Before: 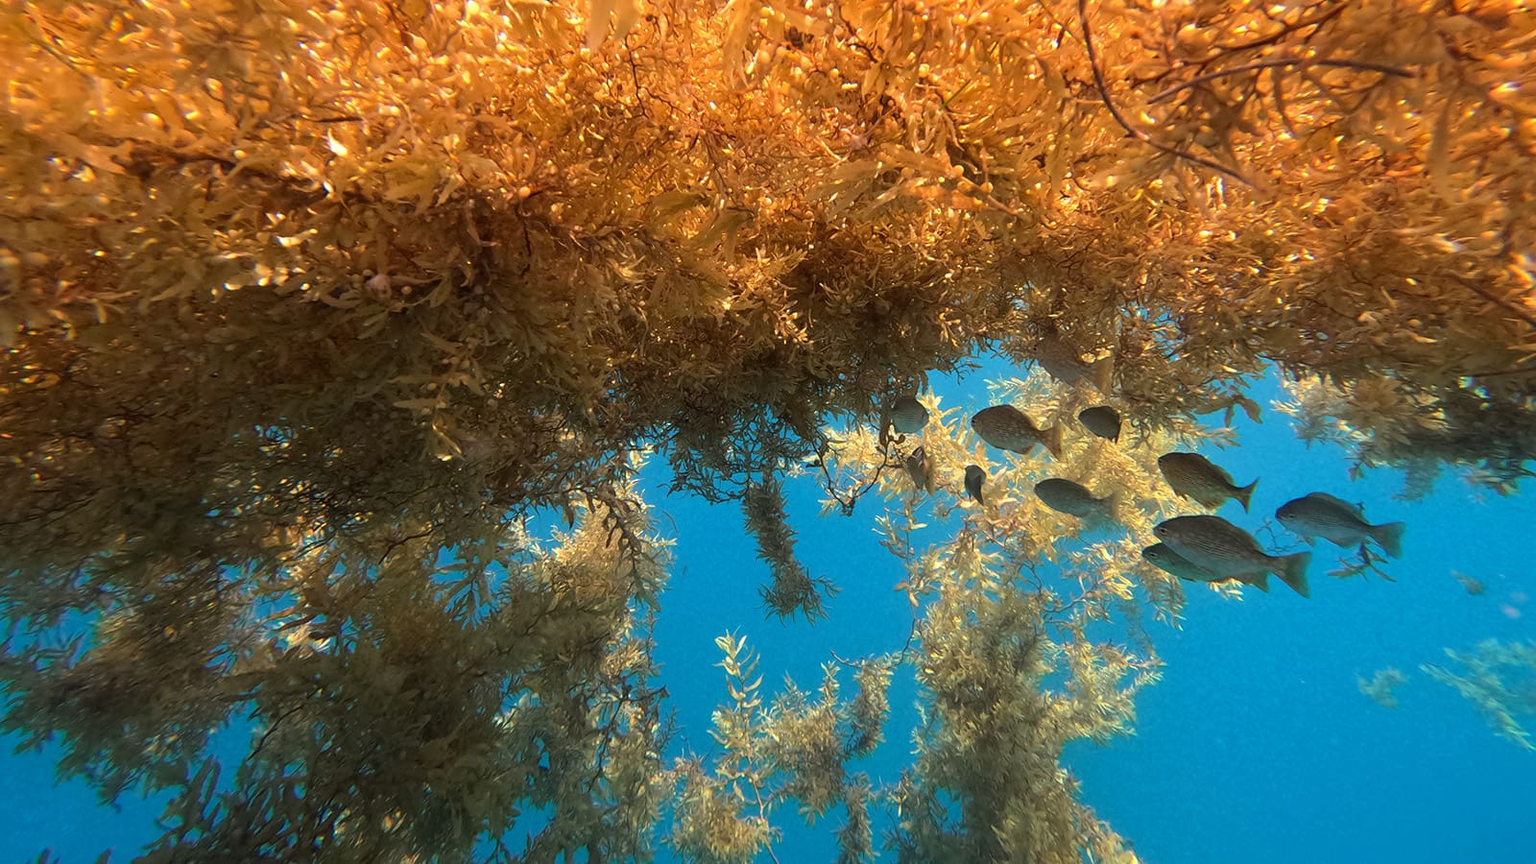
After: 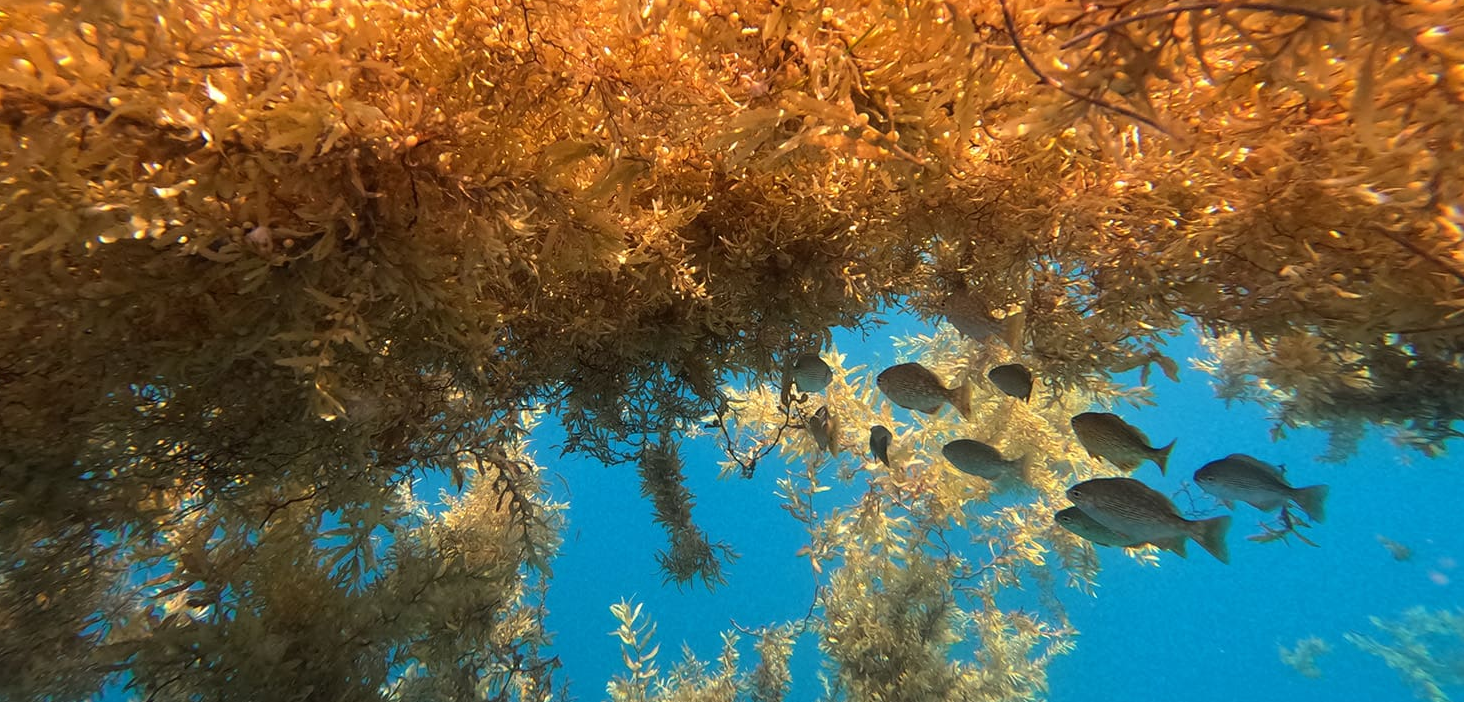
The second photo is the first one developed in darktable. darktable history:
crop: left 8.477%, top 6.599%, bottom 15.345%
